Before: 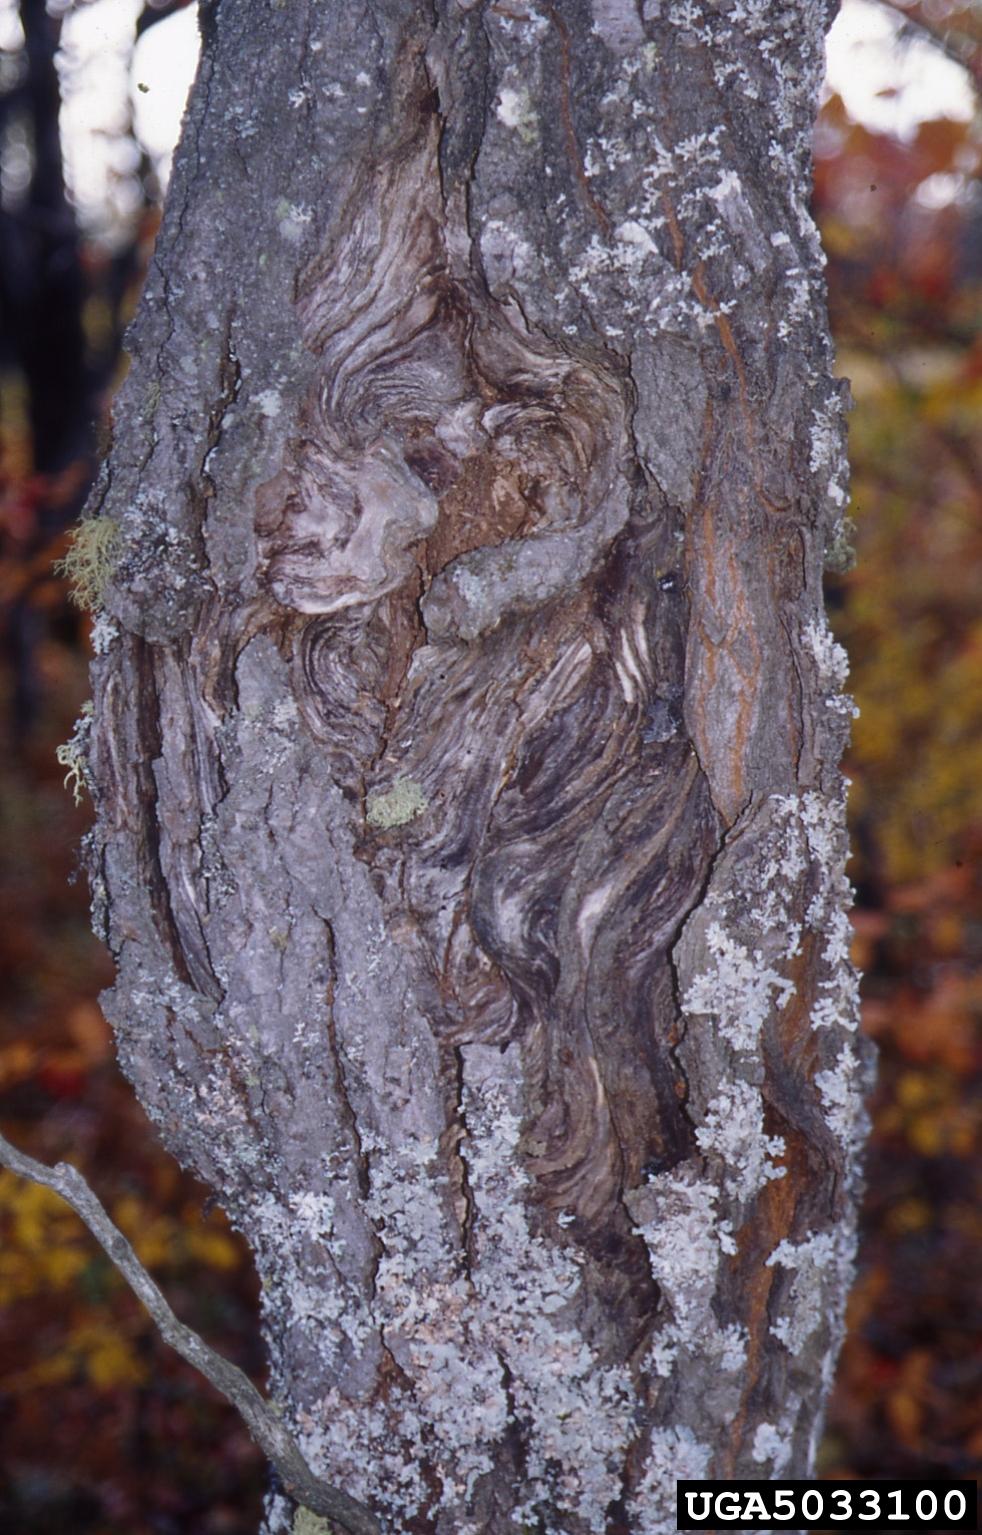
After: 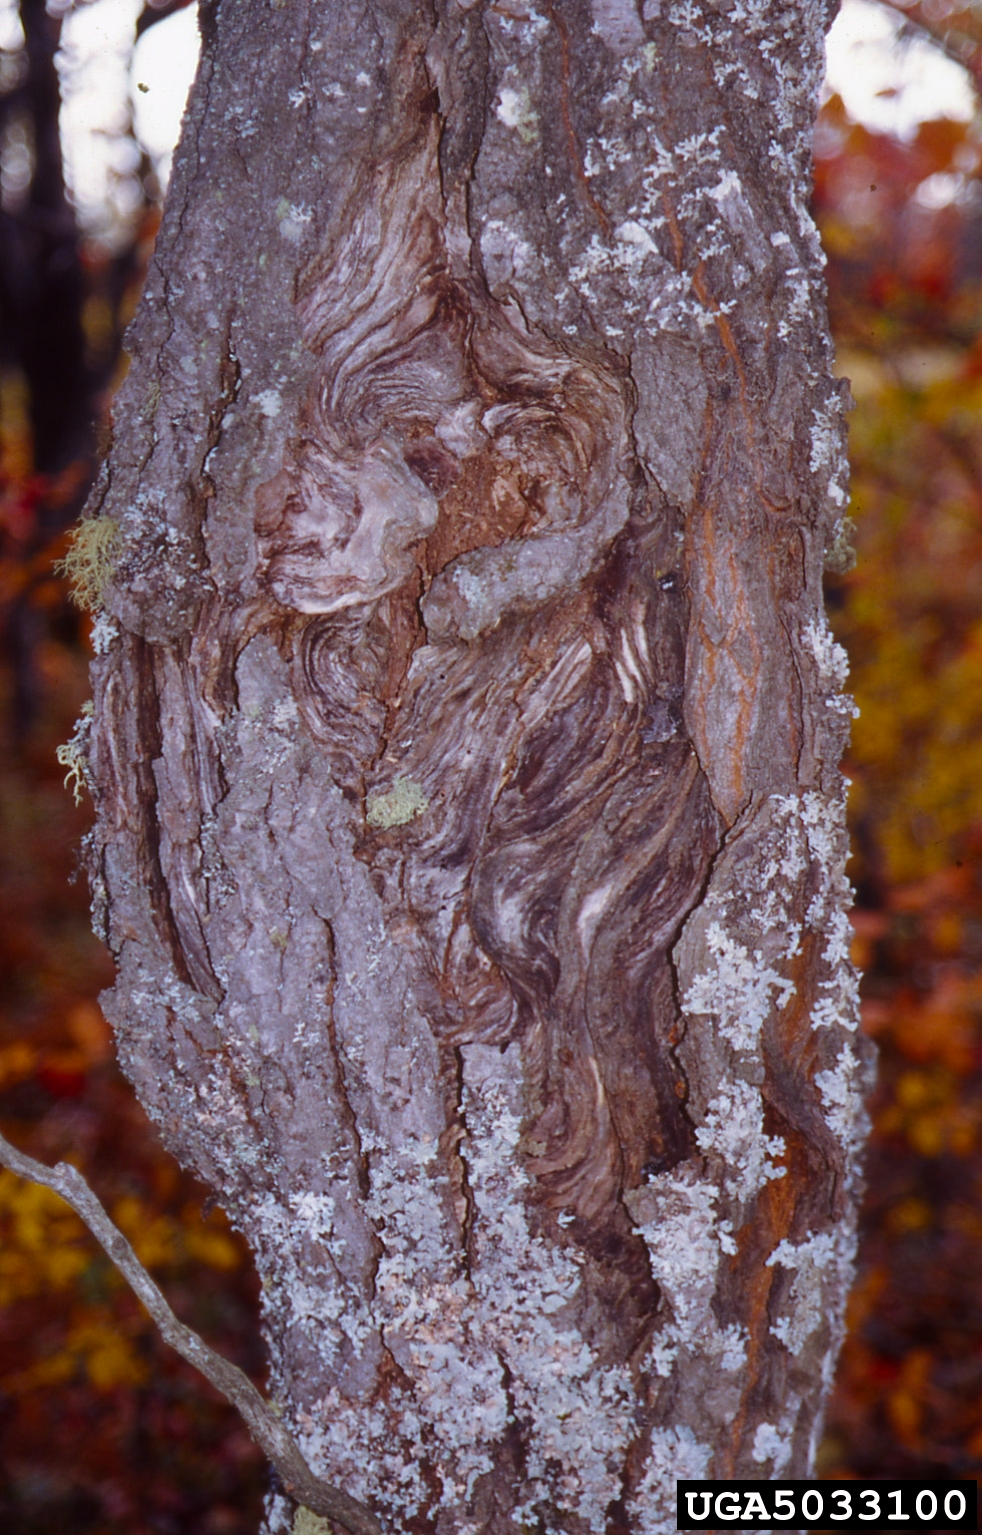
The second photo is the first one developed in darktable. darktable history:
color balance rgb: shadows lift › chroma 9.918%, shadows lift › hue 45.19°, perceptual saturation grading › global saturation 25.007%
